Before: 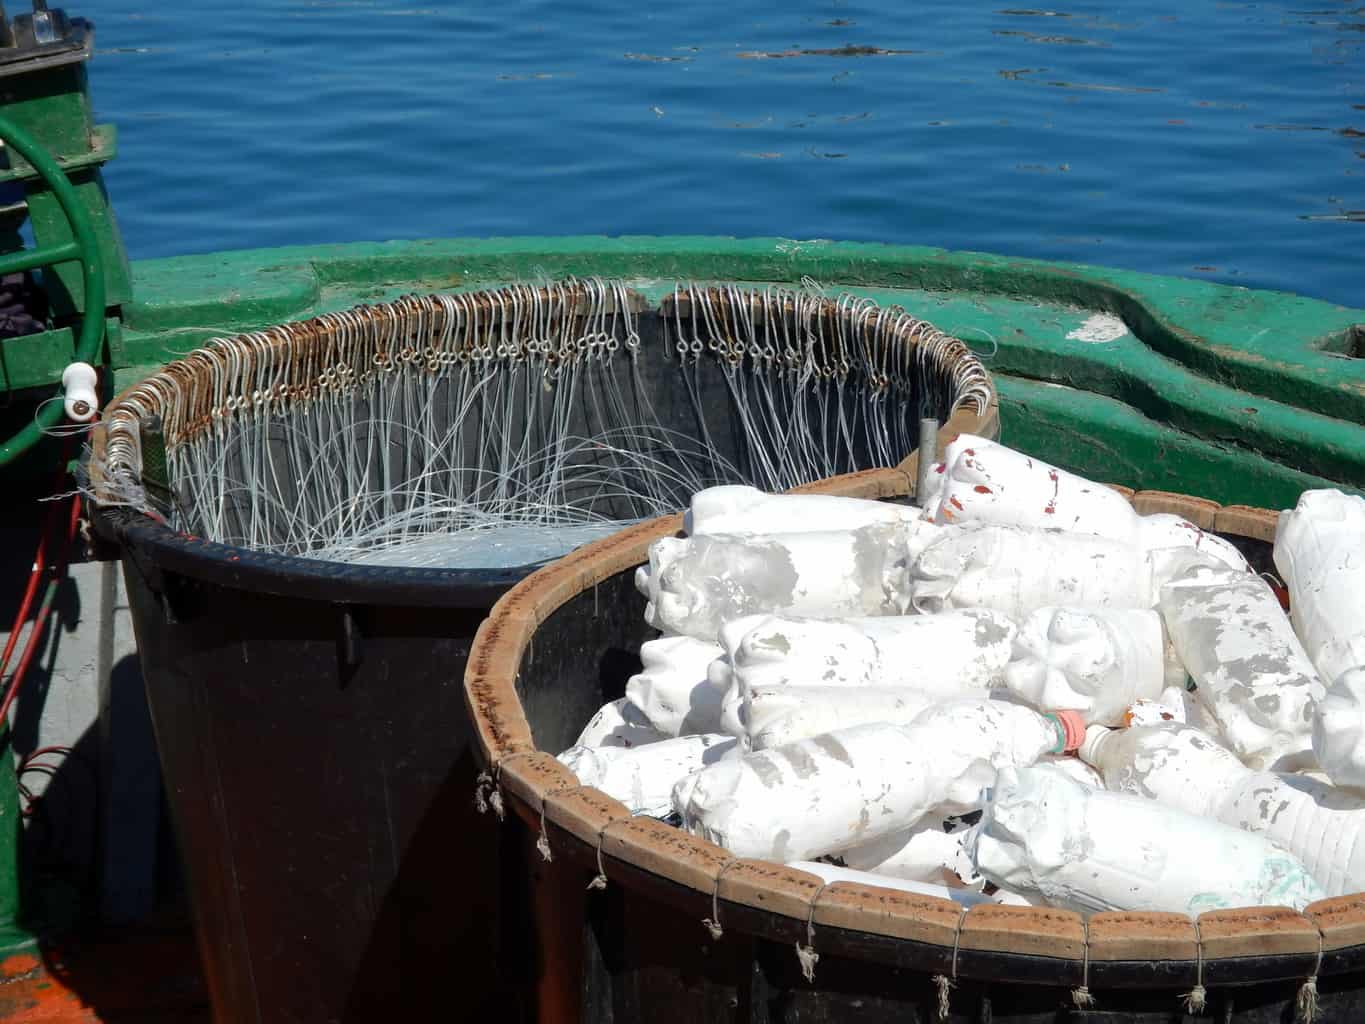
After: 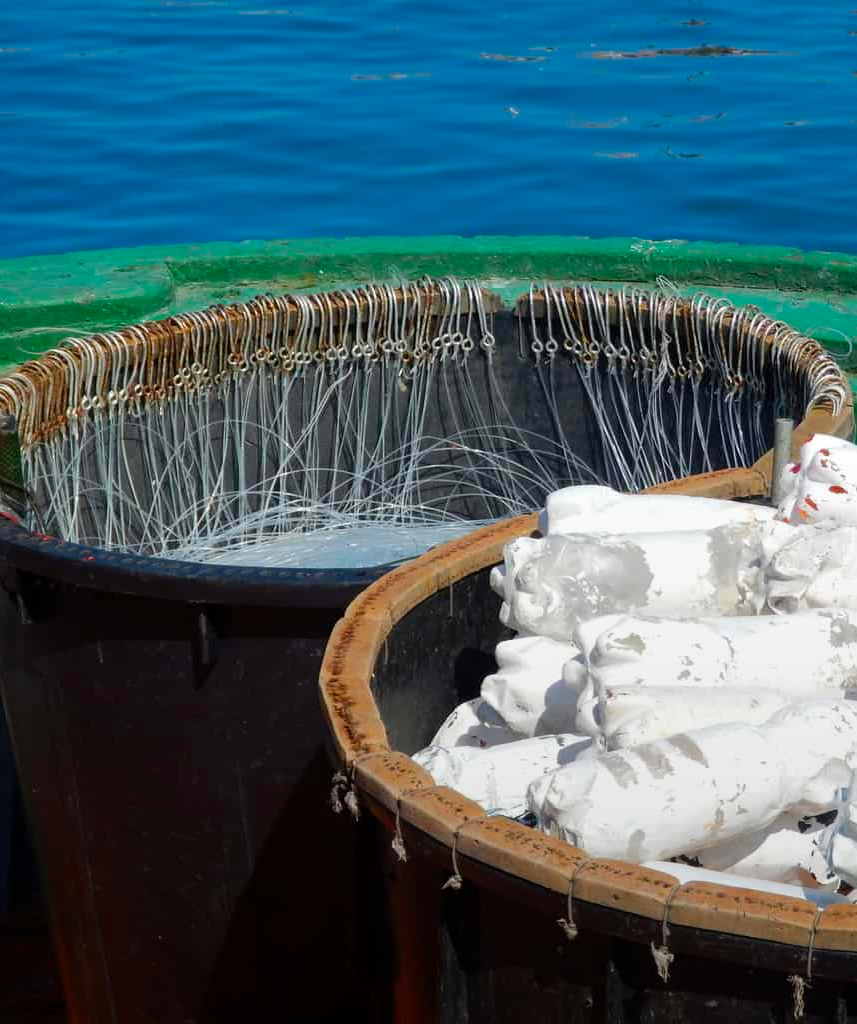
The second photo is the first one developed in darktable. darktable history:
white balance: emerald 1
graduated density: rotation -180°, offset 24.95
crop: left 10.644%, right 26.528%
color balance rgb: perceptual saturation grading › global saturation 30%, global vibrance 20%
